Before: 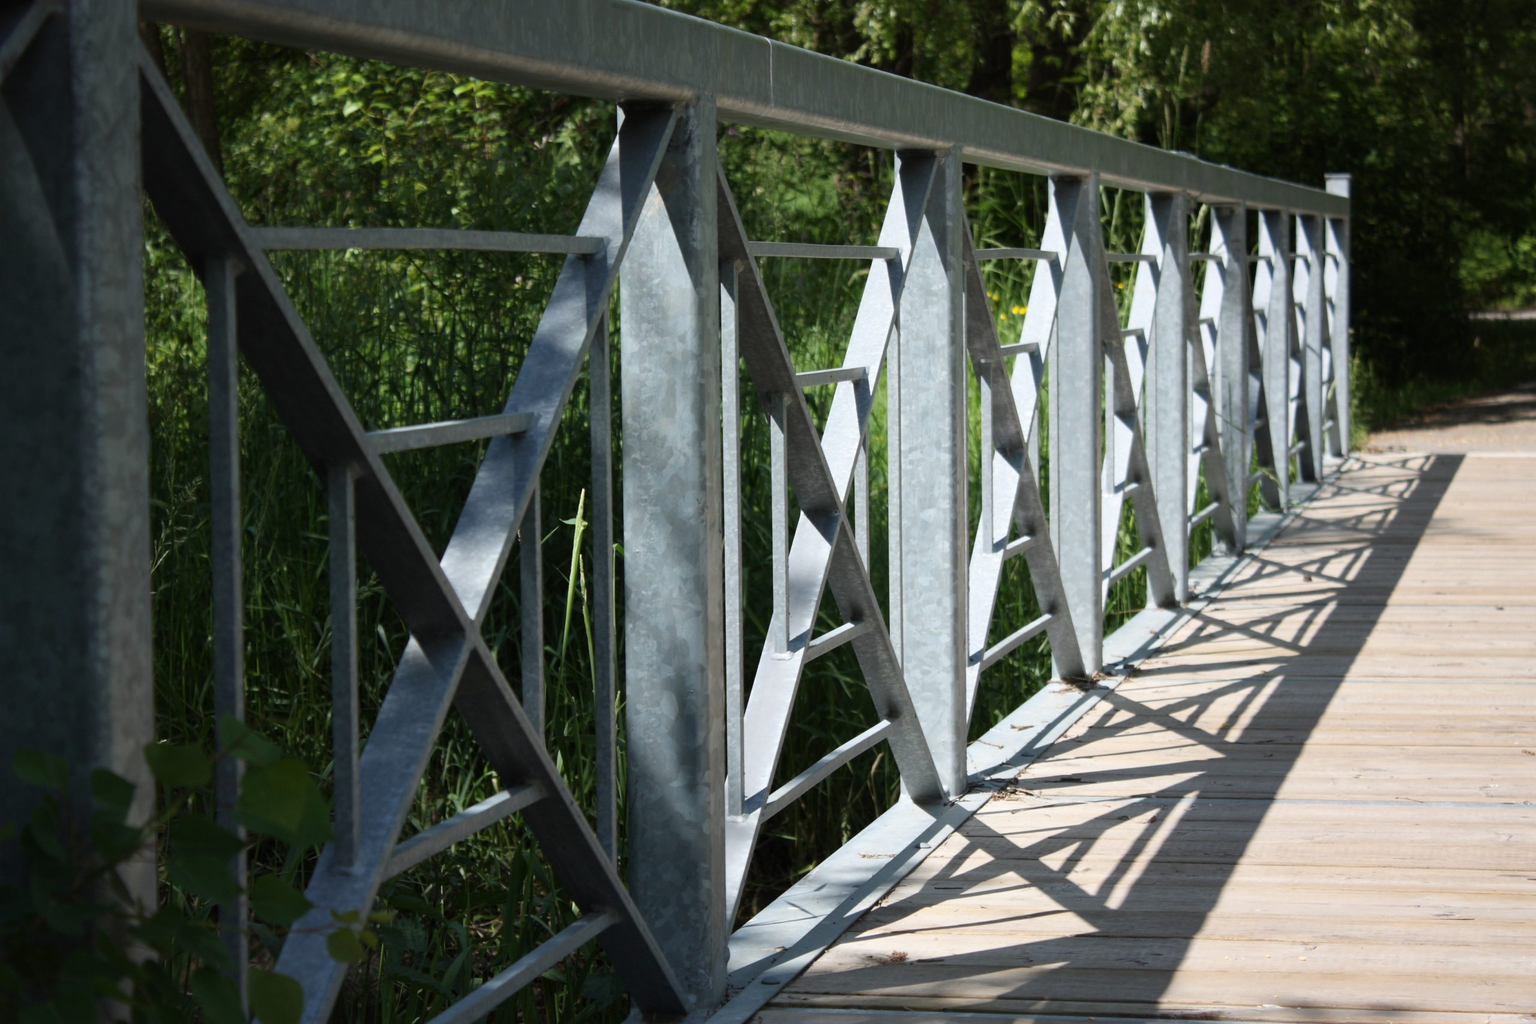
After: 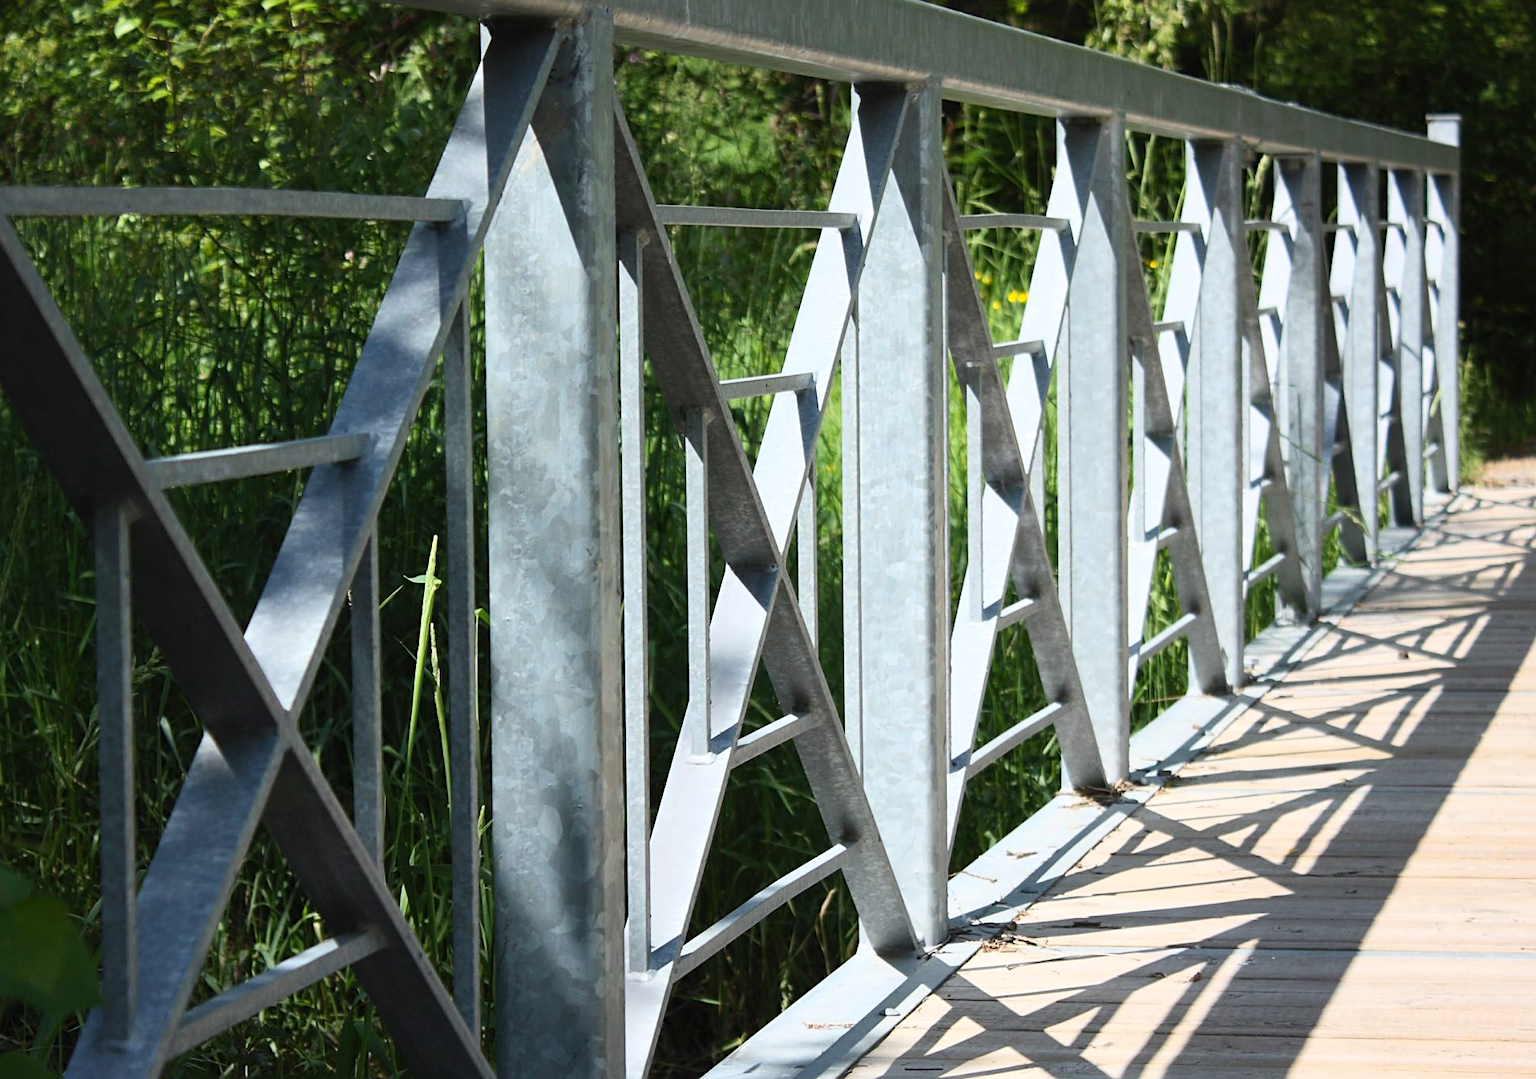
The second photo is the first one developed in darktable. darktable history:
grain: coarseness 0.81 ISO, strength 1.34%, mid-tones bias 0%
crop: left 16.768%, top 8.653%, right 8.362%, bottom 12.485%
sharpen: on, module defaults
contrast brightness saturation: contrast 0.2, brightness 0.16, saturation 0.22
